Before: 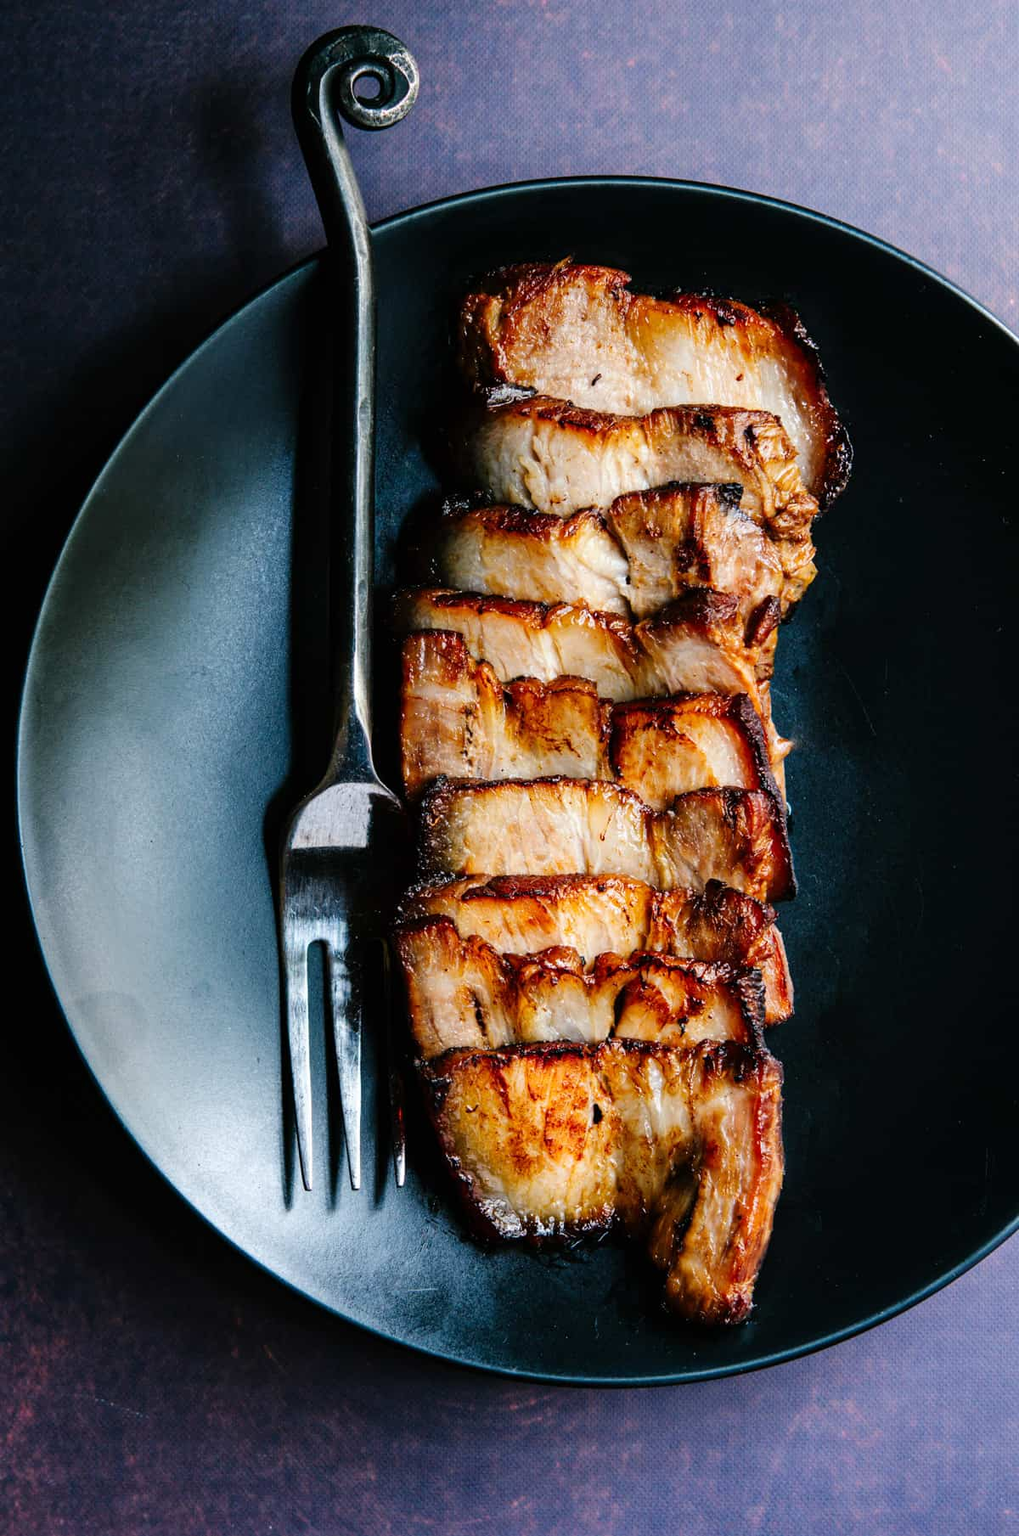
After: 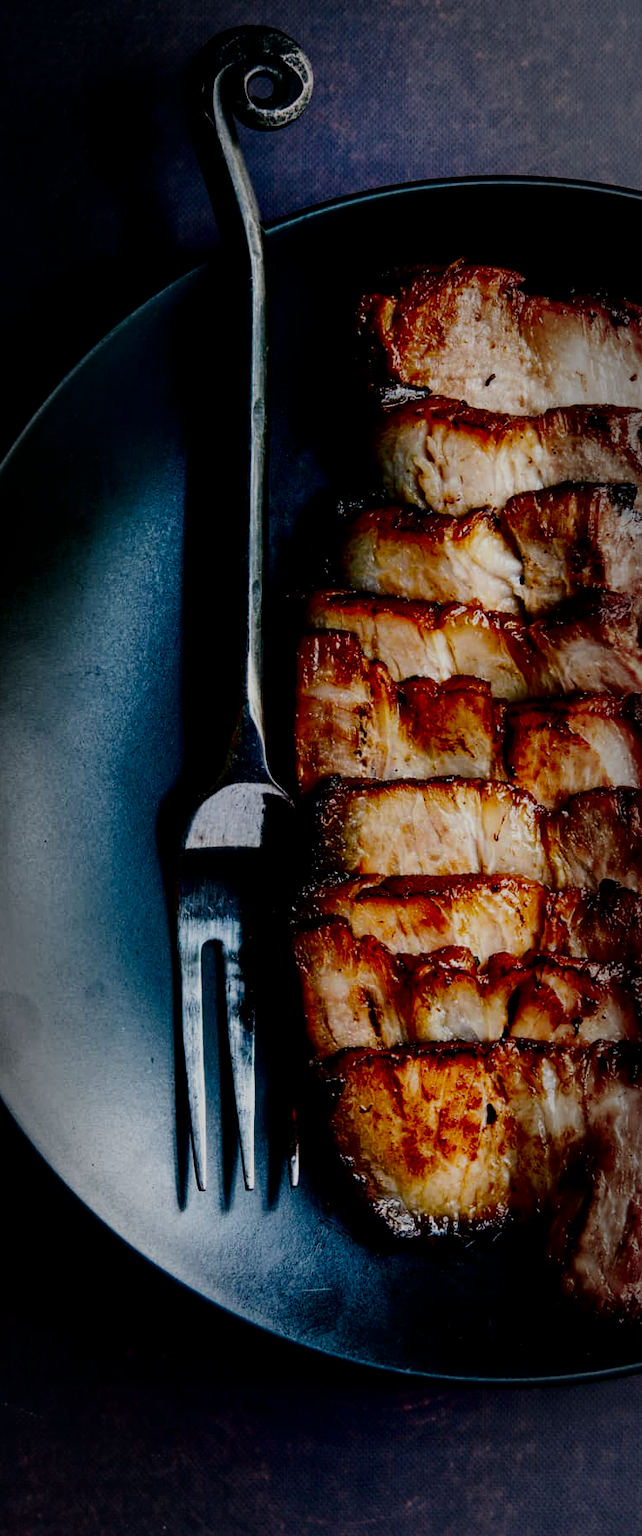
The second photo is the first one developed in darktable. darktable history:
crop: left 10.466%, right 26.385%
local contrast: mode bilateral grid, contrast 21, coarseness 49, detail 132%, midtone range 0.2
exposure: black level correction 0, exposure 0.3 EV, compensate highlight preservation false
contrast brightness saturation: contrast 0.089, brightness -0.59, saturation 0.175
filmic rgb: middle gray luminance 28.77%, black relative exposure -10.22 EV, white relative exposure 5.47 EV, threshold 2.96 EV, target black luminance 0%, hardness 3.97, latitude 1.26%, contrast 1.131, highlights saturation mix 6.26%, shadows ↔ highlights balance 15.24%, enable highlight reconstruction true
vignetting: fall-off start 66.57%, fall-off radius 39.72%, automatic ratio true, width/height ratio 0.663
